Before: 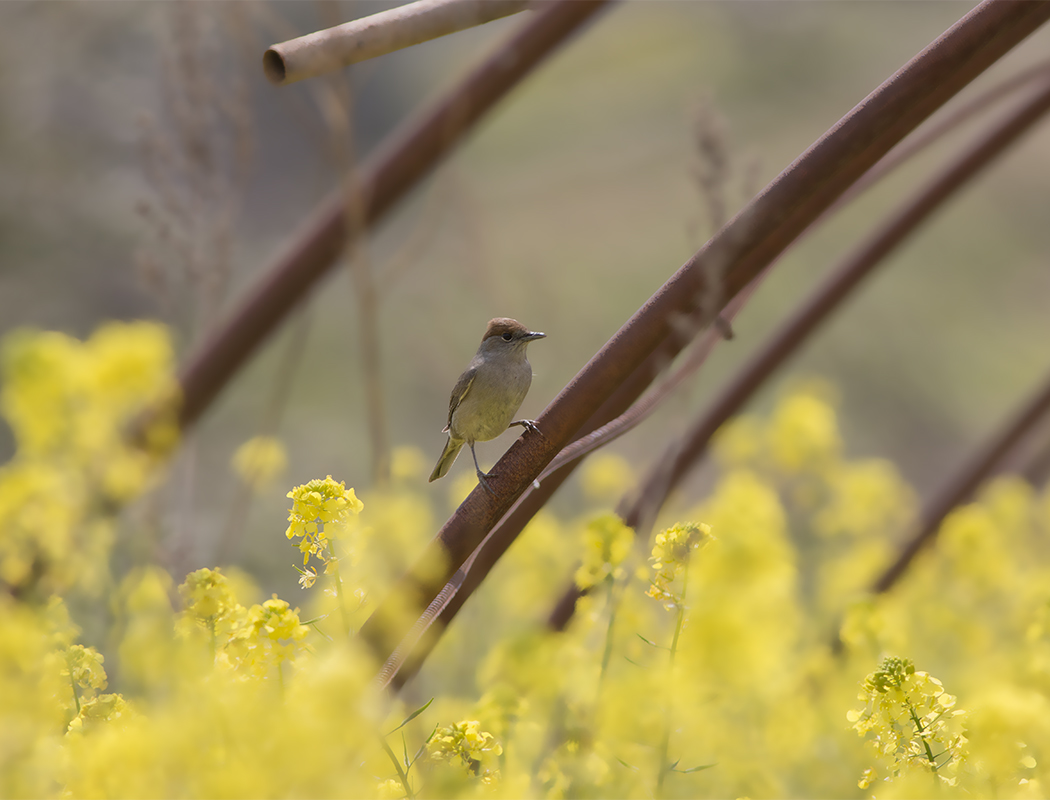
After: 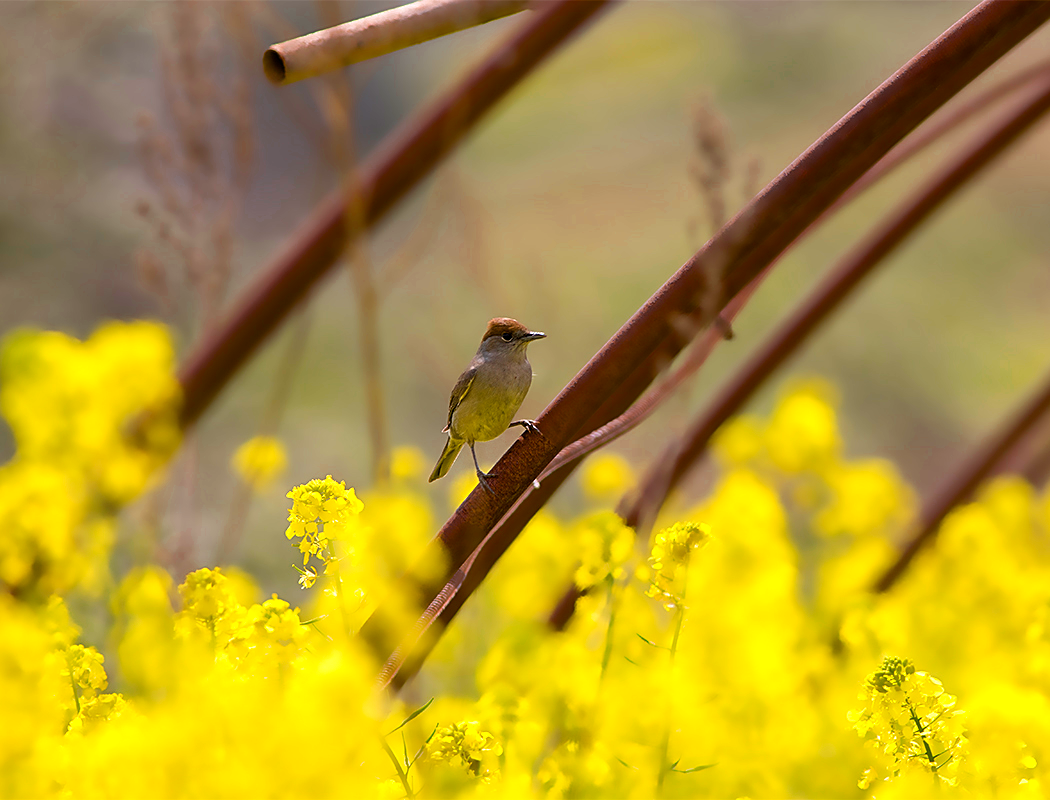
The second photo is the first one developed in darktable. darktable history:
exposure: black level correction 0.001, exposure 0.499 EV, compensate highlight preservation false
color zones: curves: ch0 [(0, 0.5) (0.125, 0.4) (0.25, 0.5) (0.375, 0.4) (0.5, 0.4) (0.625, 0.6) (0.75, 0.6) (0.875, 0.5)]; ch1 [(0, 0.4) (0.125, 0.5) (0.25, 0.4) (0.375, 0.4) (0.5, 0.4) (0.625, 0.4) (0.75, 0.5) (0.875, 0.4)]; ch2 [(0, 0.6) (0.125, 0.5) (0.25, 0.5) (0.375, 0.6) (0.5, 0.6) (0.625, 0.5) (0.75, 0.5) (0.875, 0.5)]
sharpen: on, module defaults
color balance rgb: power › luminance -14.873%, global offset › luminance -0.514%, linear chroma grading › global chroma 15.398%, perceptual saturation grading › global saturation 30.363%, global vibrance 40.581%
